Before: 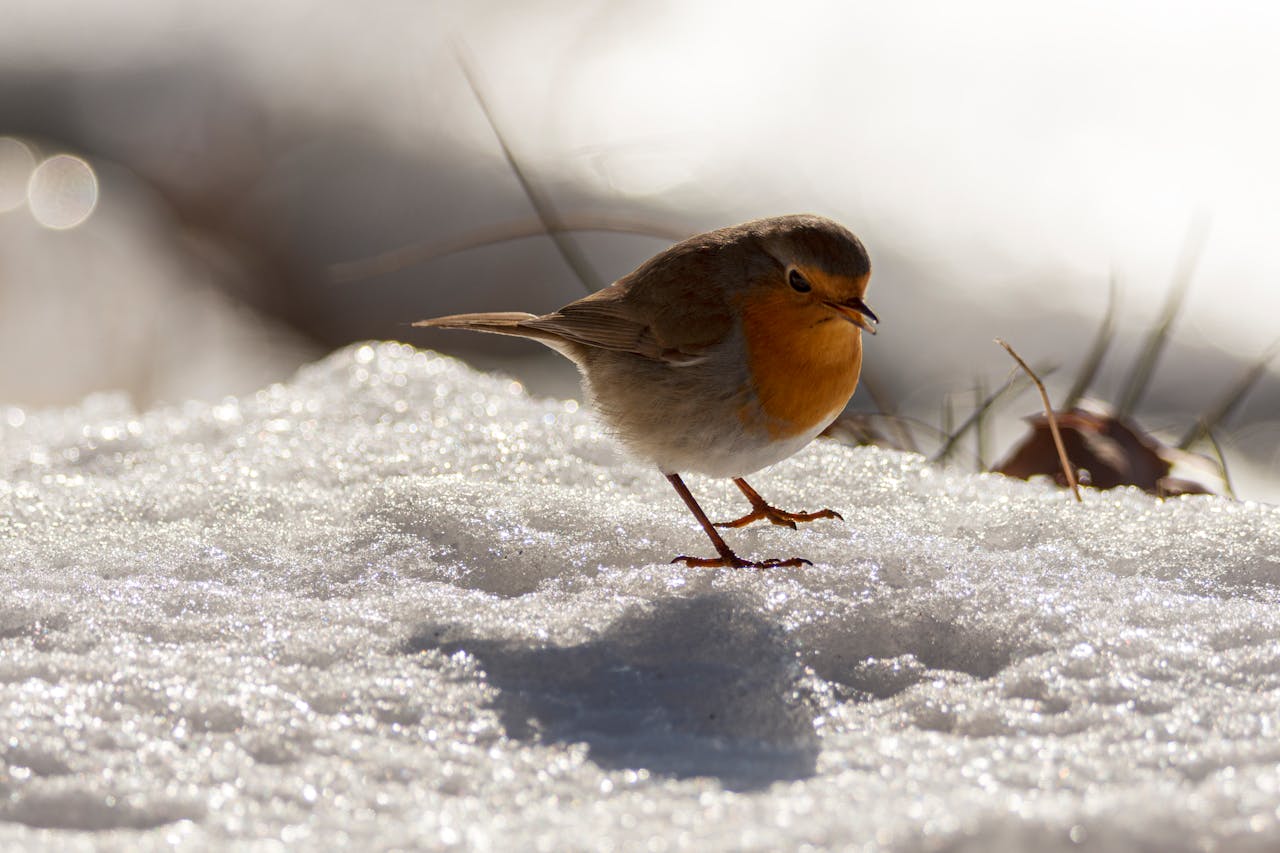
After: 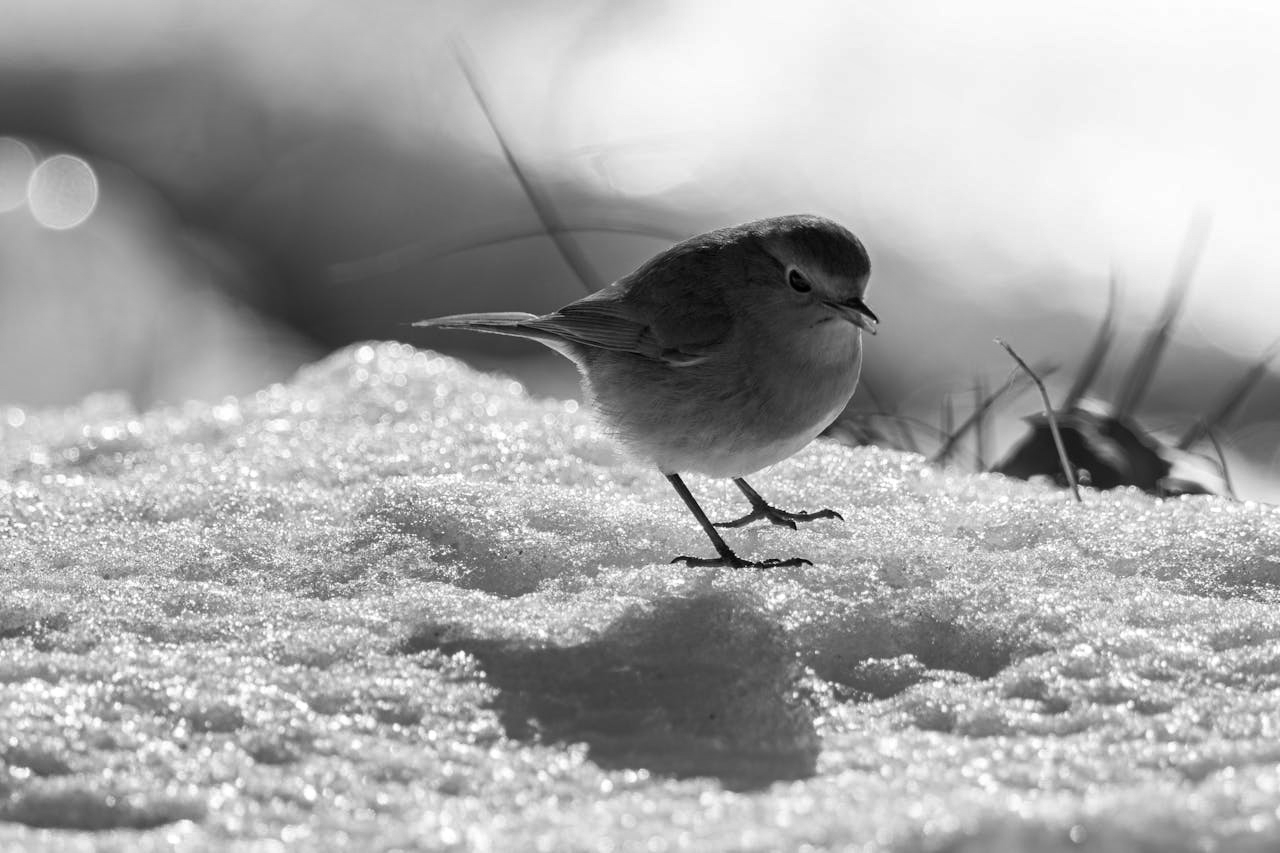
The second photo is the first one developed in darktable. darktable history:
contrast brightness saturation: contrast 0.04, saturation 0.16
shadows and highlights: soften with gaussian
monochrome: on, module defaults
